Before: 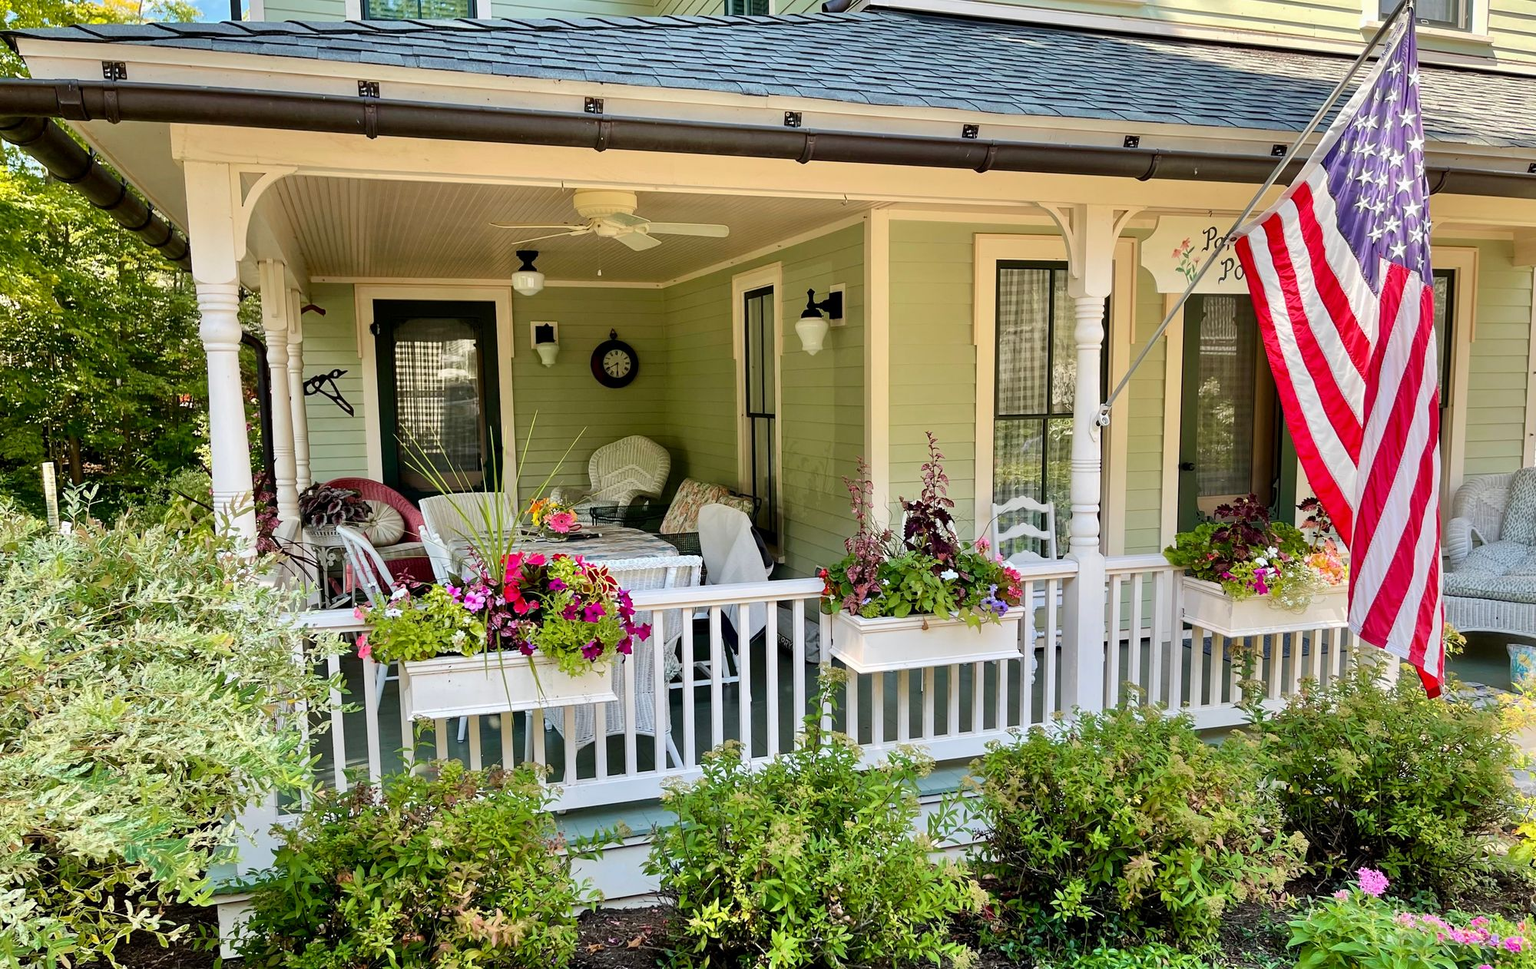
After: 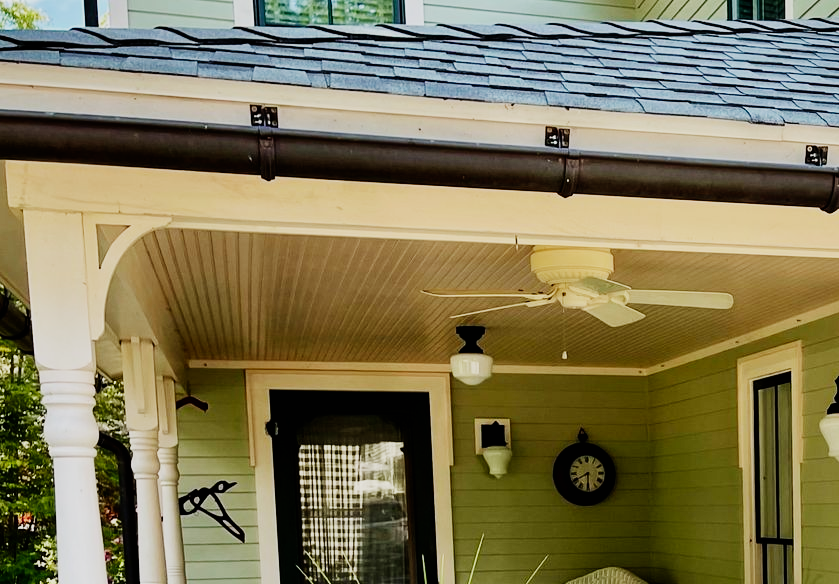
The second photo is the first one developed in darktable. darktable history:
sigmoid: contrast 1.8, skew -0.2, preserve hue 0%, red attenuation 0.1, red rotation 0.035, green attenuation 0.1, green rotation -0.017, blue attenuation 0.15, blue rotation -0.052, base primaries Rec2020
crop and rotate: left 10.817%, top 0.062%, right 47.194%, bottom 53.626%
